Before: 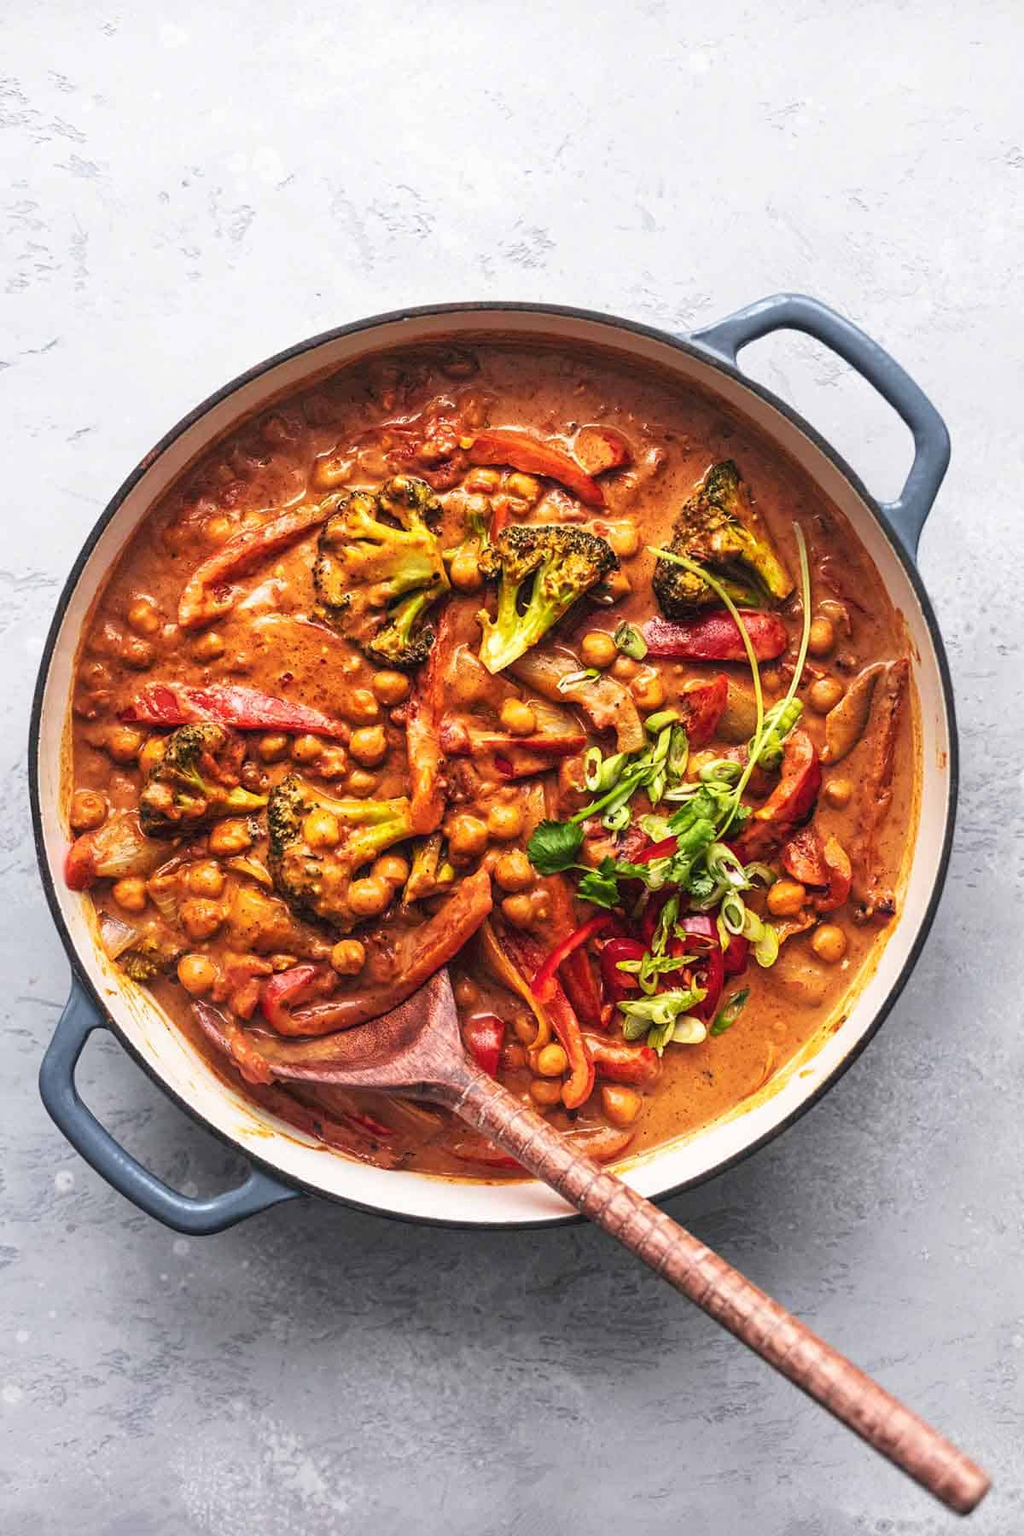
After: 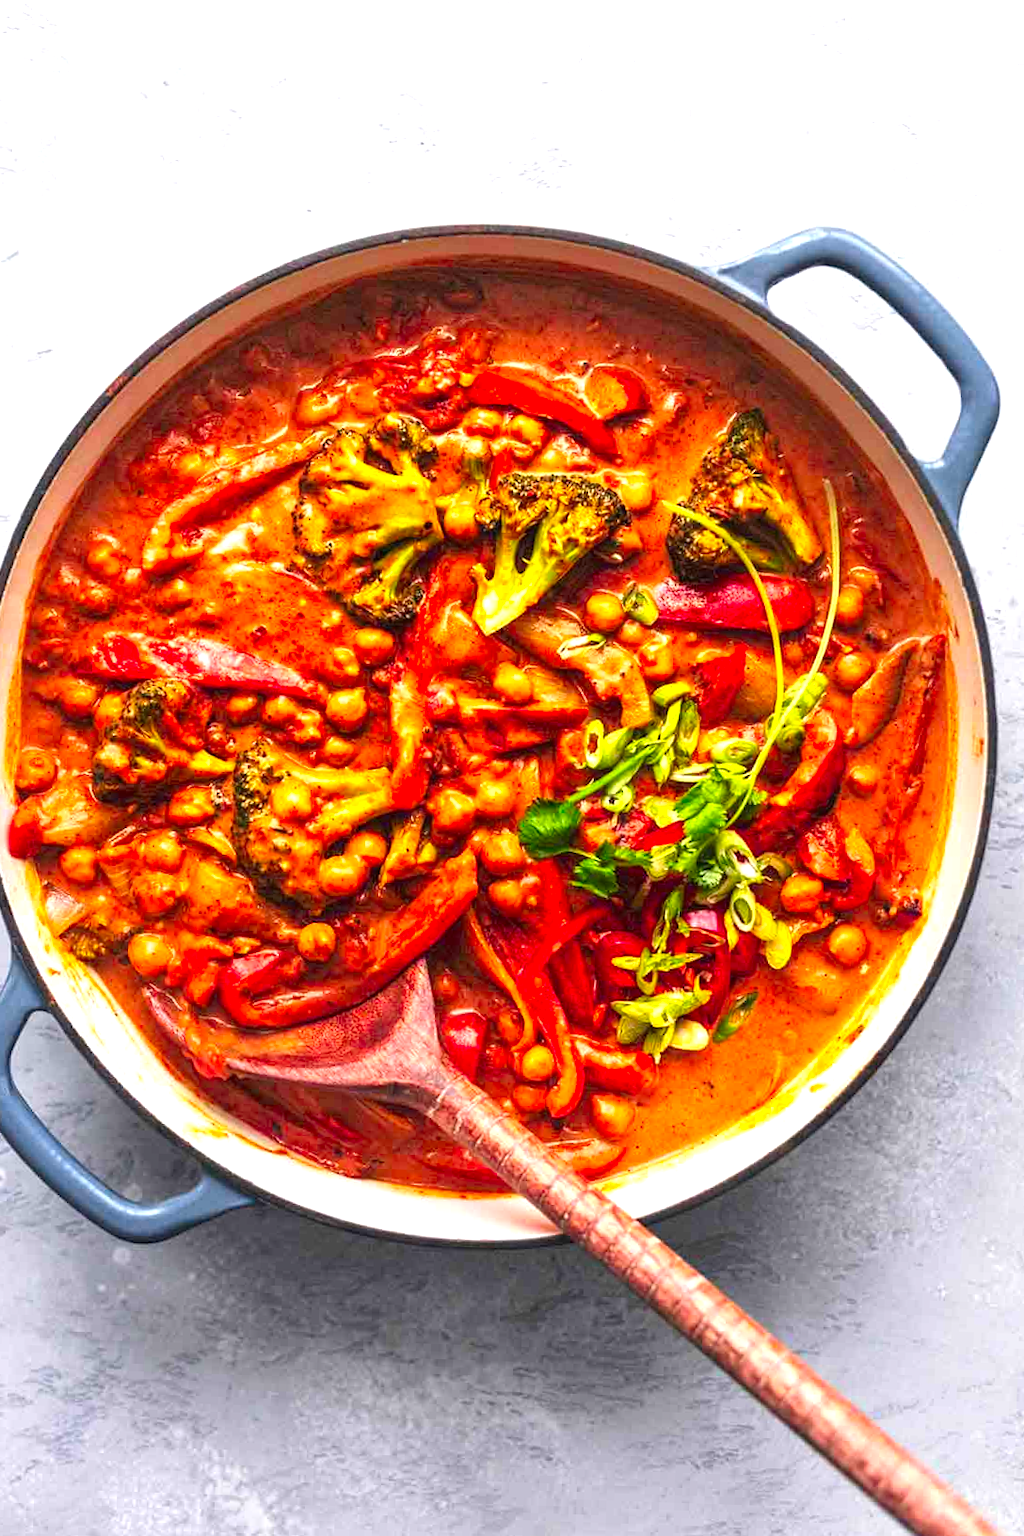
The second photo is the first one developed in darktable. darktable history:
crop and rotate: angle -1.96°, left 3.097%, top 4.154%, right 1.586%, bottom 0.529%
contrast brightness saturation: saturation 0.5
exposure: black level correction 0.001, exposure 0.5 EV, compensate exposure bias true, compensate highlight preservation false
